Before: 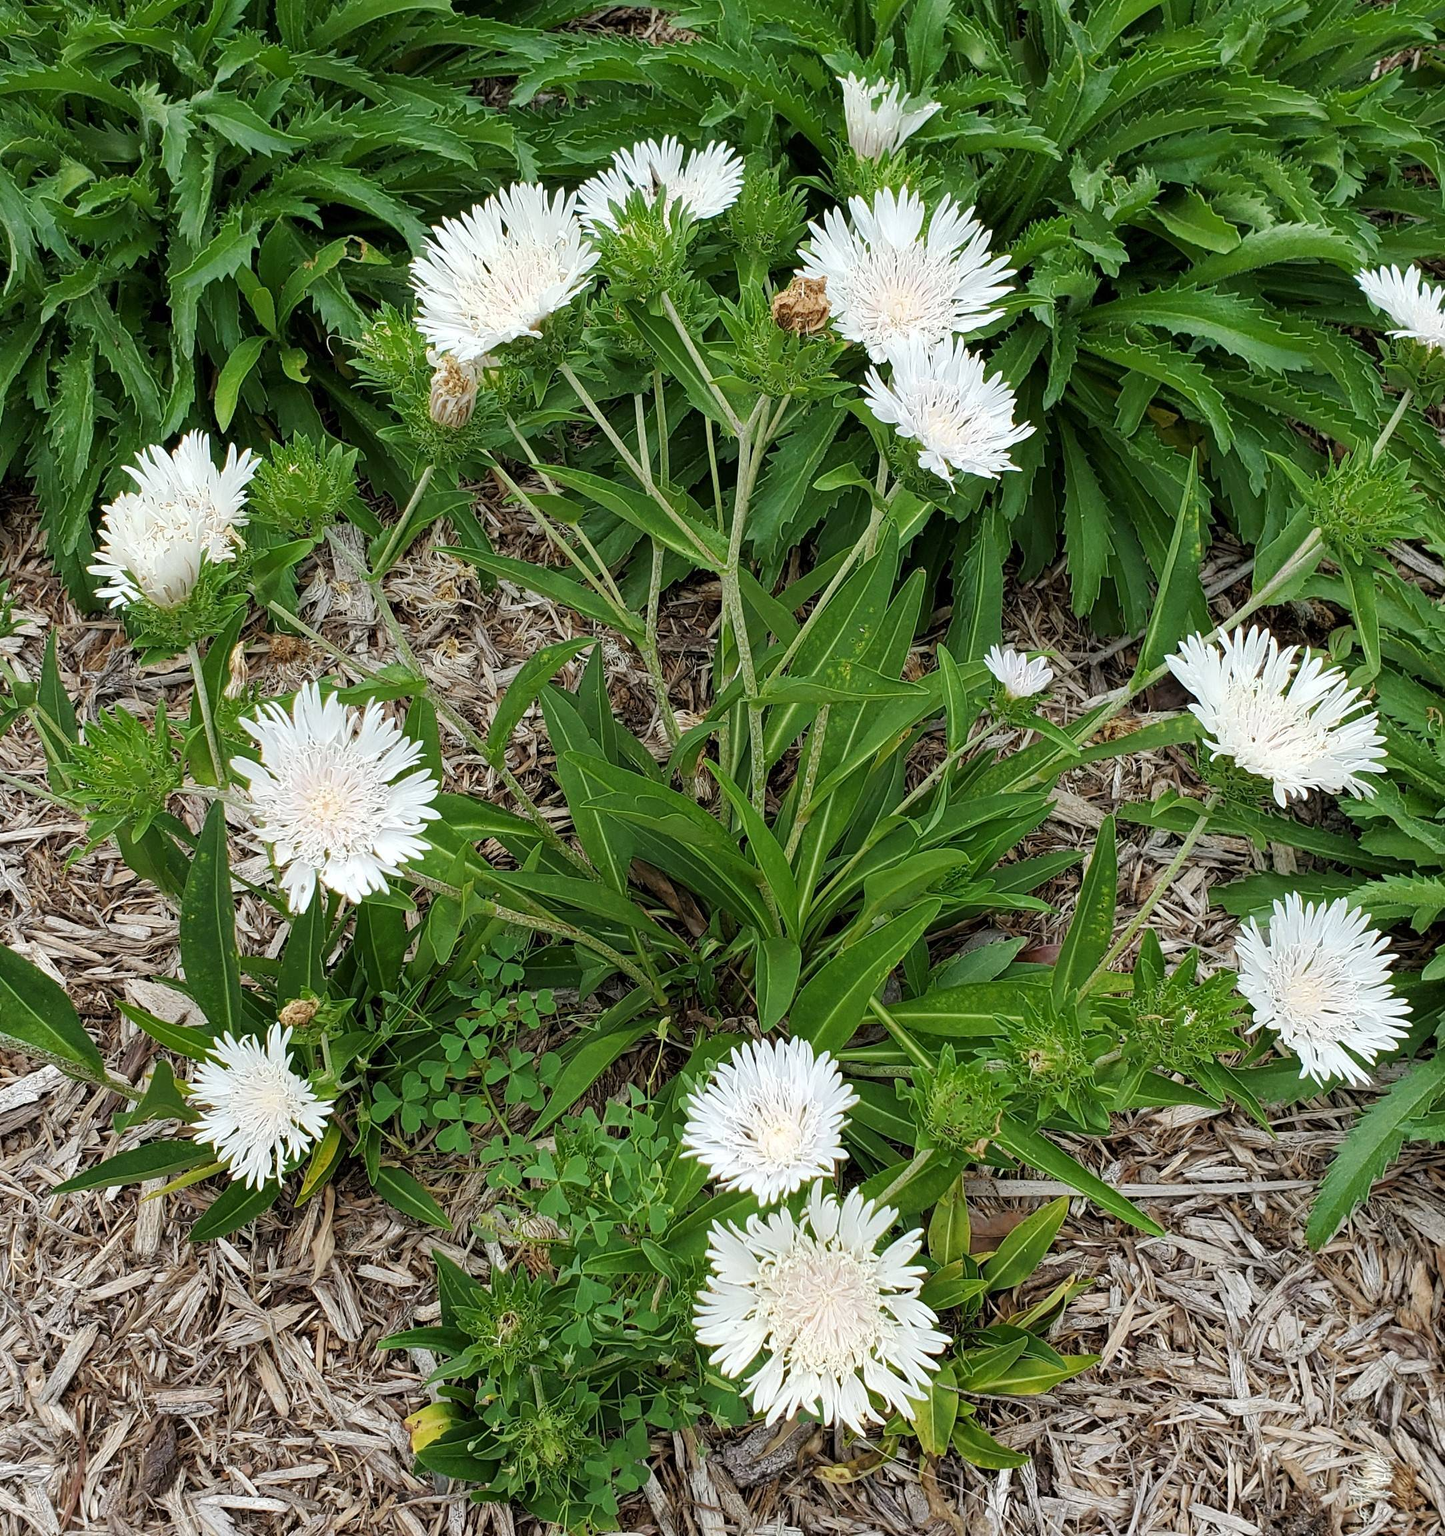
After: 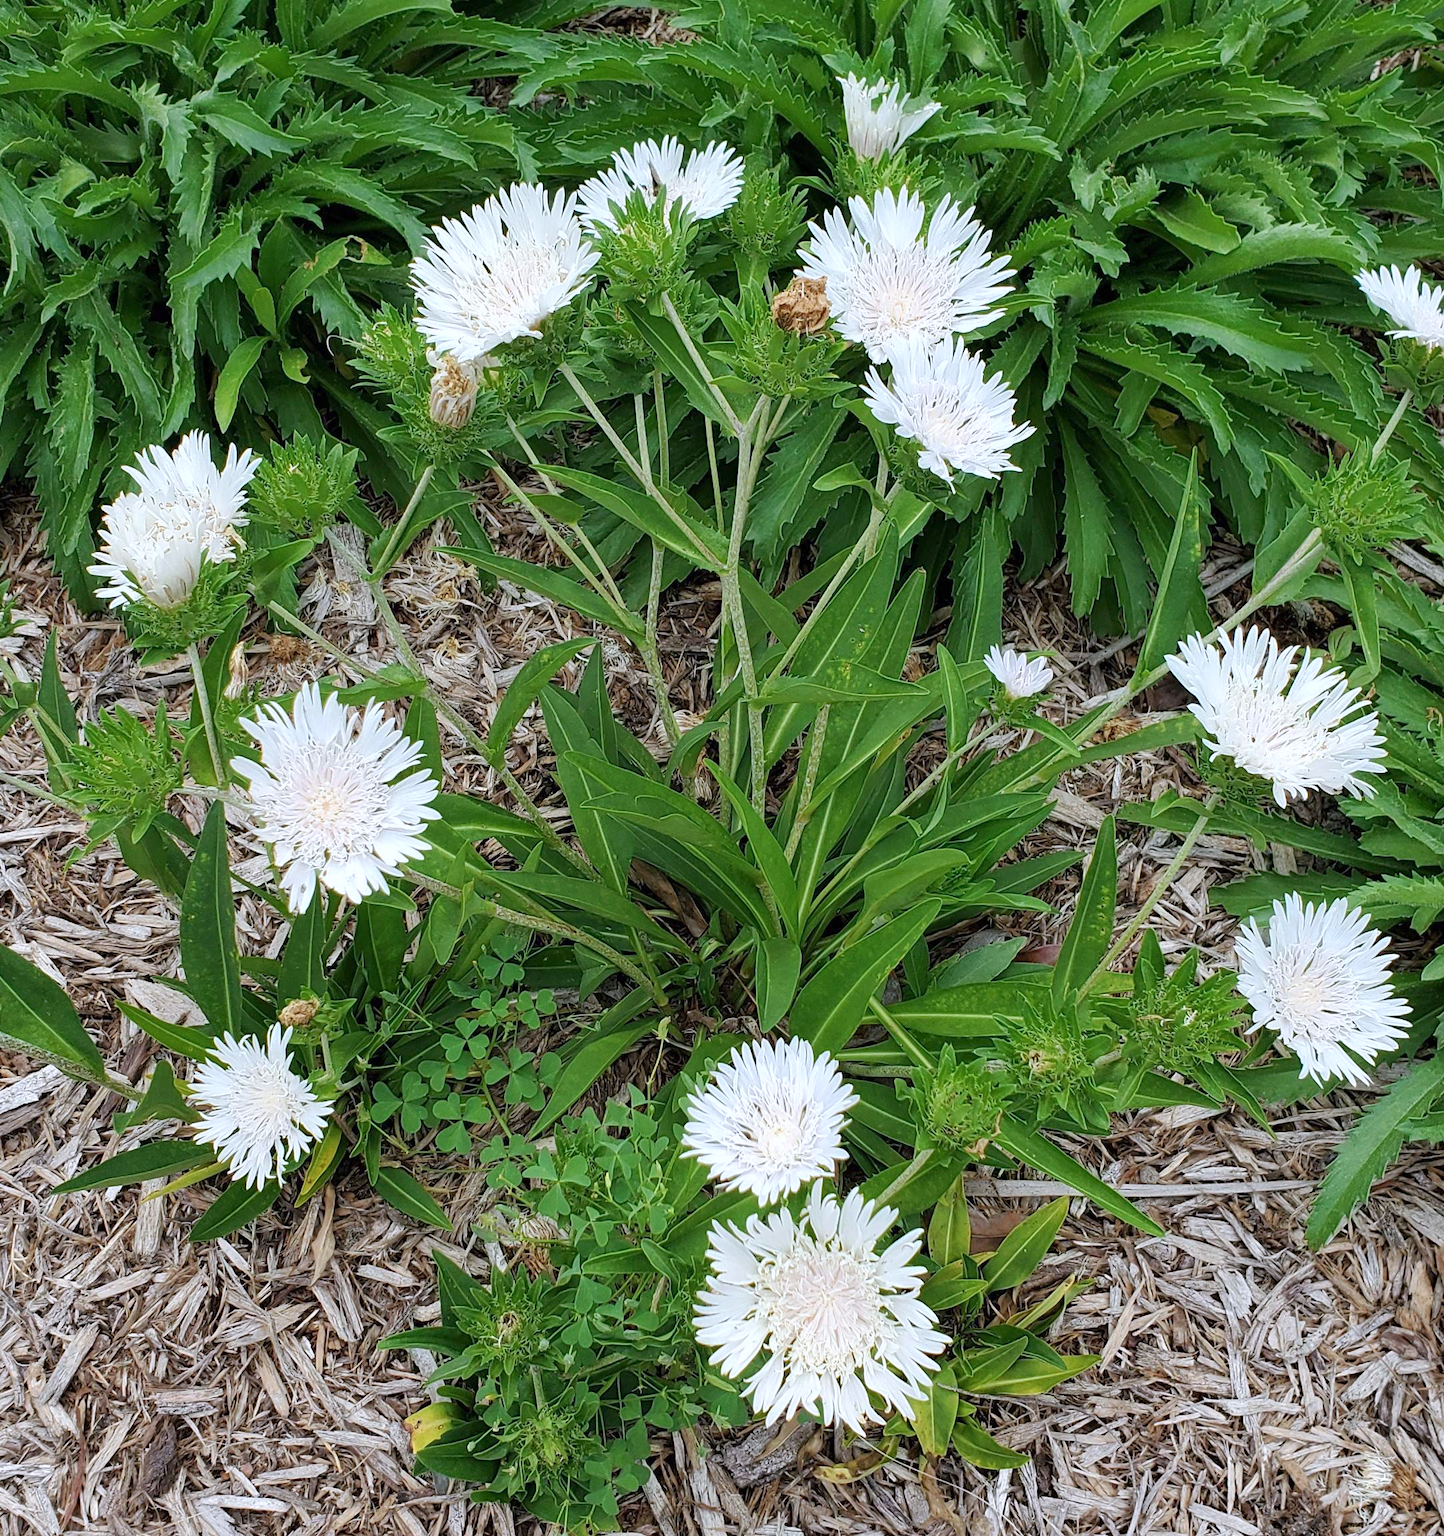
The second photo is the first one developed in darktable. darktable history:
color calibration: illuminant as shot in camera, x 0.358, y 0.373, temperature 4628.91 K
levels: levels [0, 0.478, 1]
